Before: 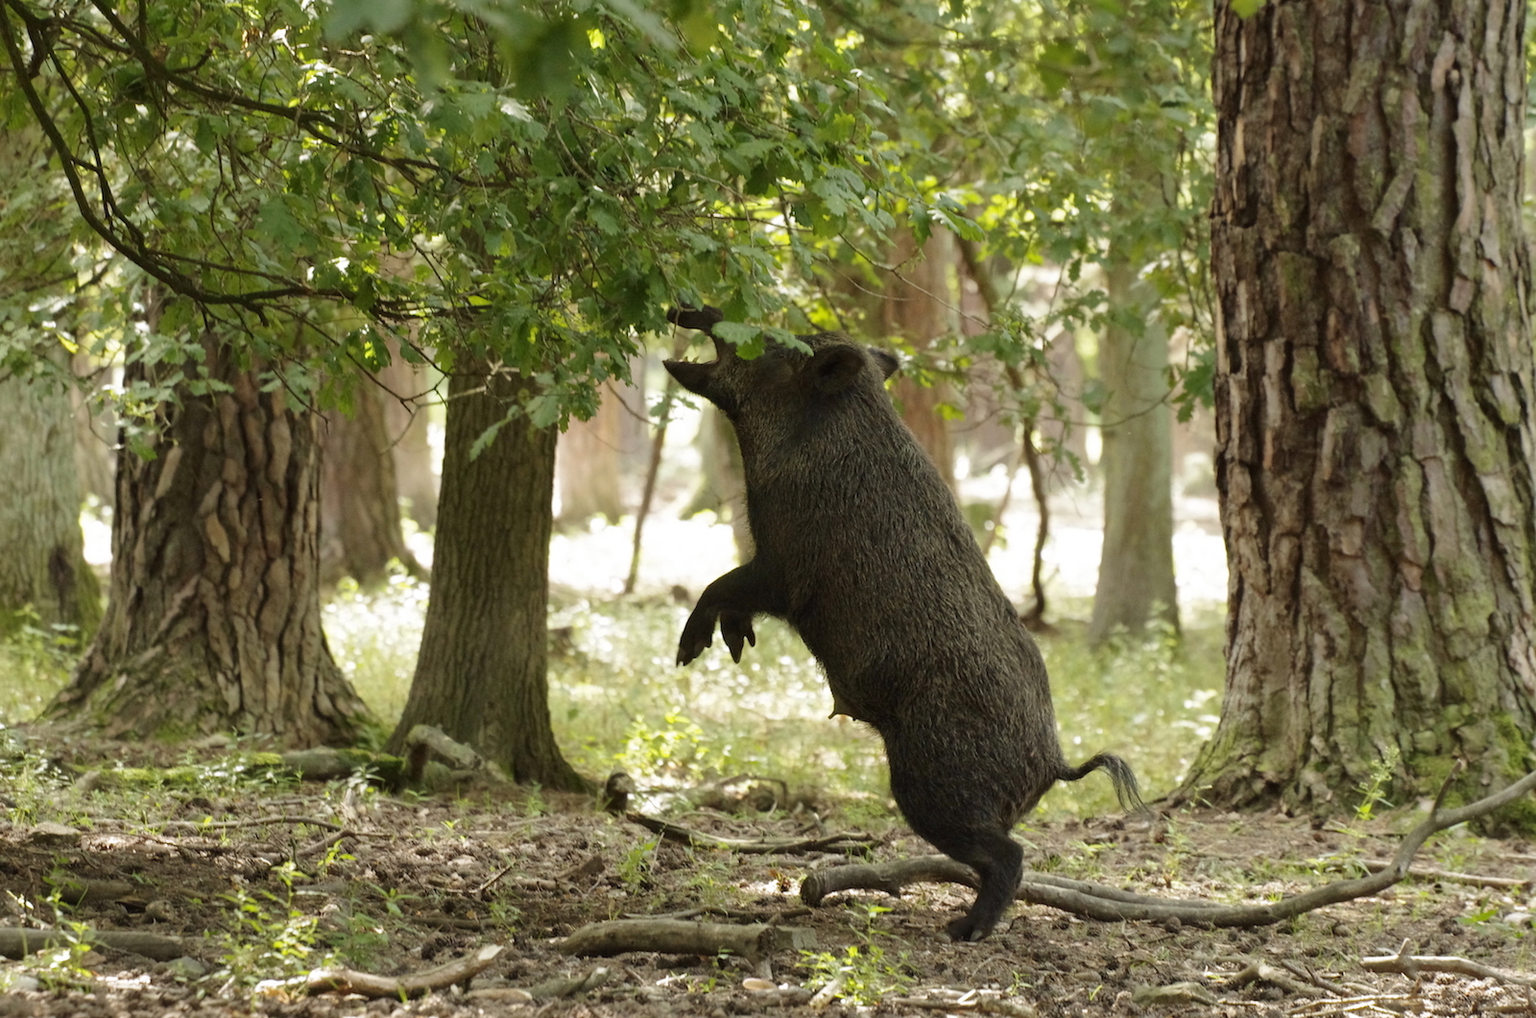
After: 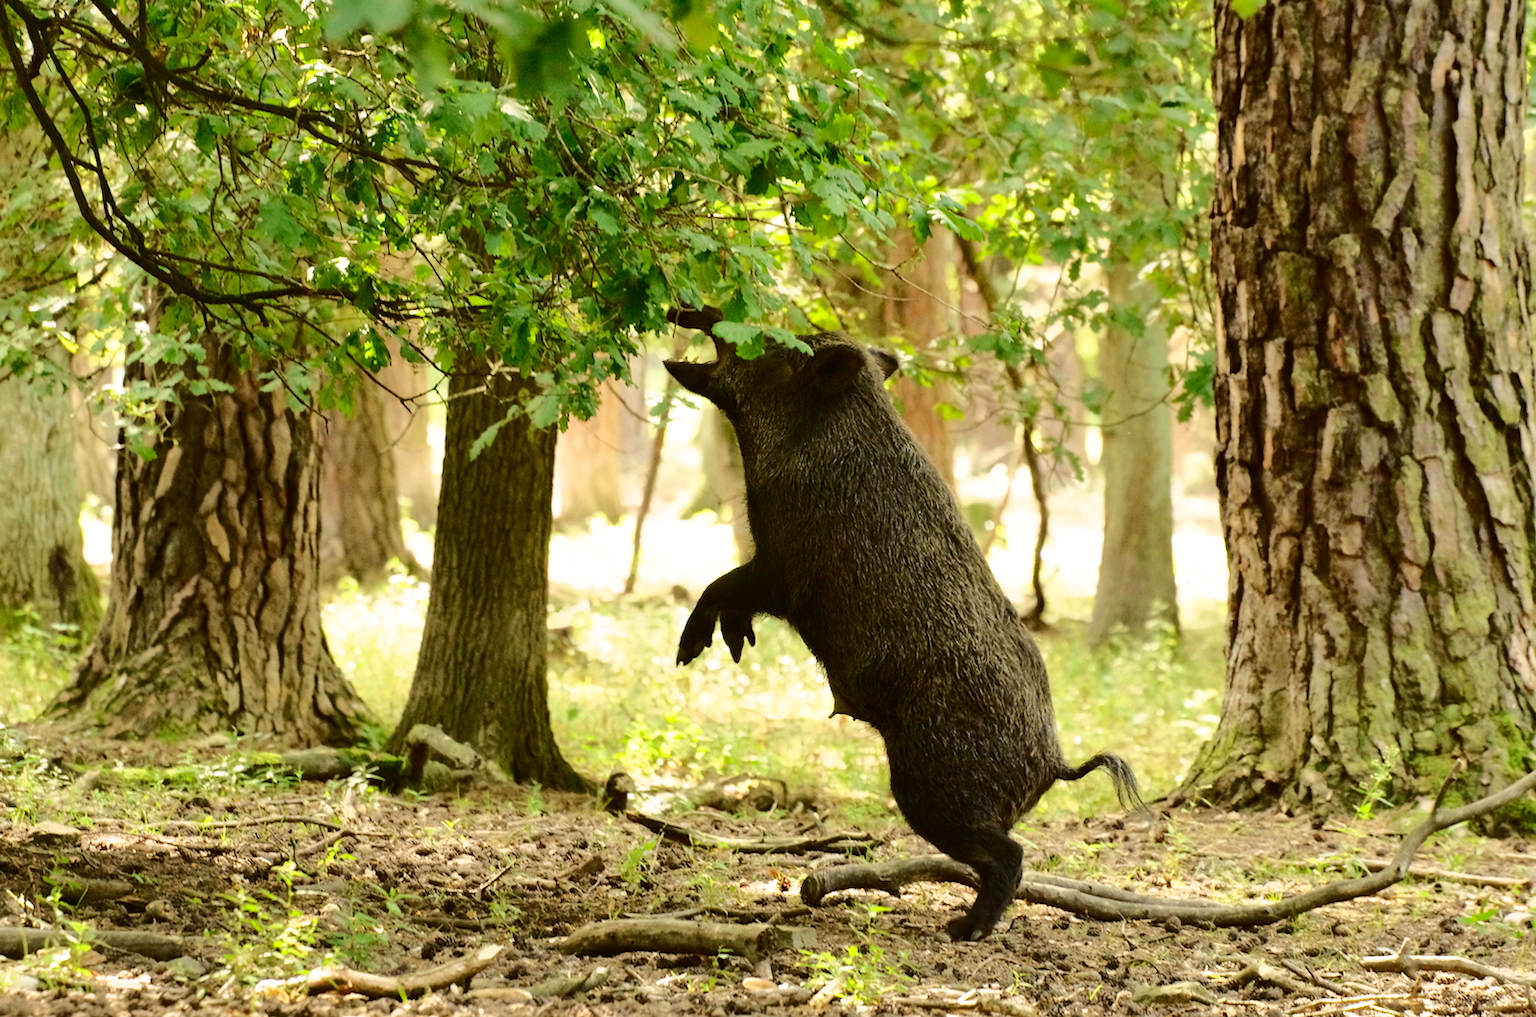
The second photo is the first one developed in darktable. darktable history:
shadows and highlights: low approximation 0.01, soften with gaussian
exposure: compensate highlight preservation false
tone curve: curves: ch0 [(0, 0.019) (0.078, 0.058) (0.223, 0.217) (0.424, 0.553) (0.631, 0.764) (0.816, 0.932) (1, 1)]; ch1 [(0, 0) (0.262, 0.227) (0.417, 0.386) (0.469, 0.467) (0.502, 0.503) (0.544, 0.548) (0.57, 0.579) (0.608, 0.62) (0.65, 0.68) (0.994, 0.987)]; ch2 [(0, 0) (0.262, 0.188) (0.5, 0.504) (0.553, 0.592) (0.599, 0.653) (1, 1)], color space Lab, independent channels, preserve colors none
